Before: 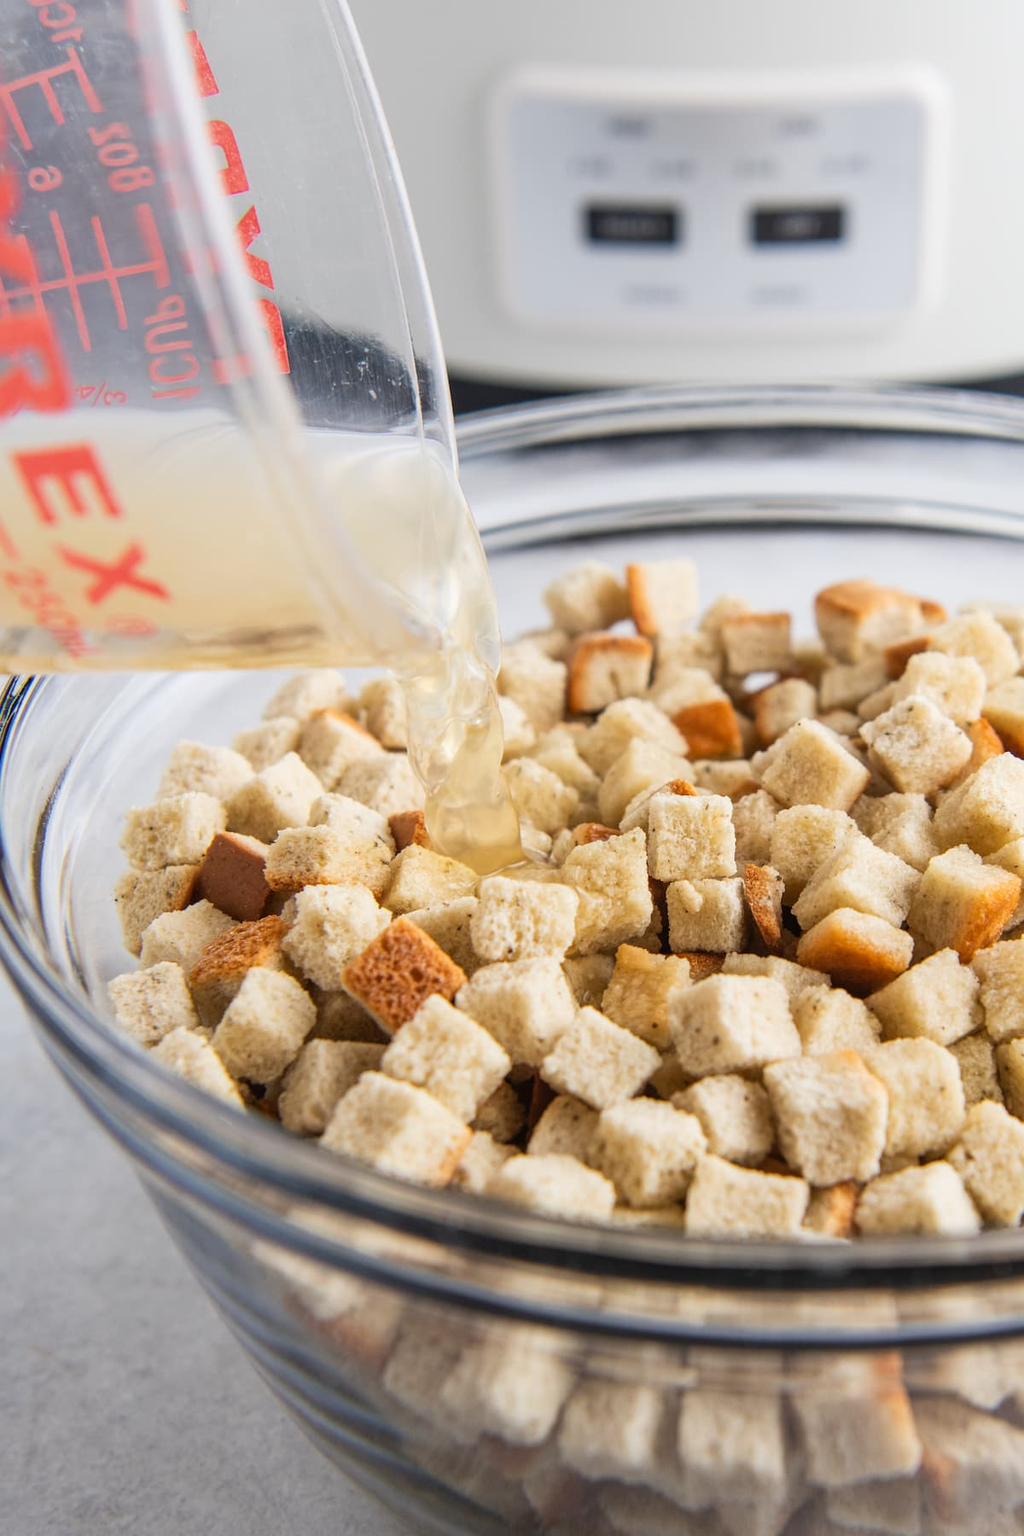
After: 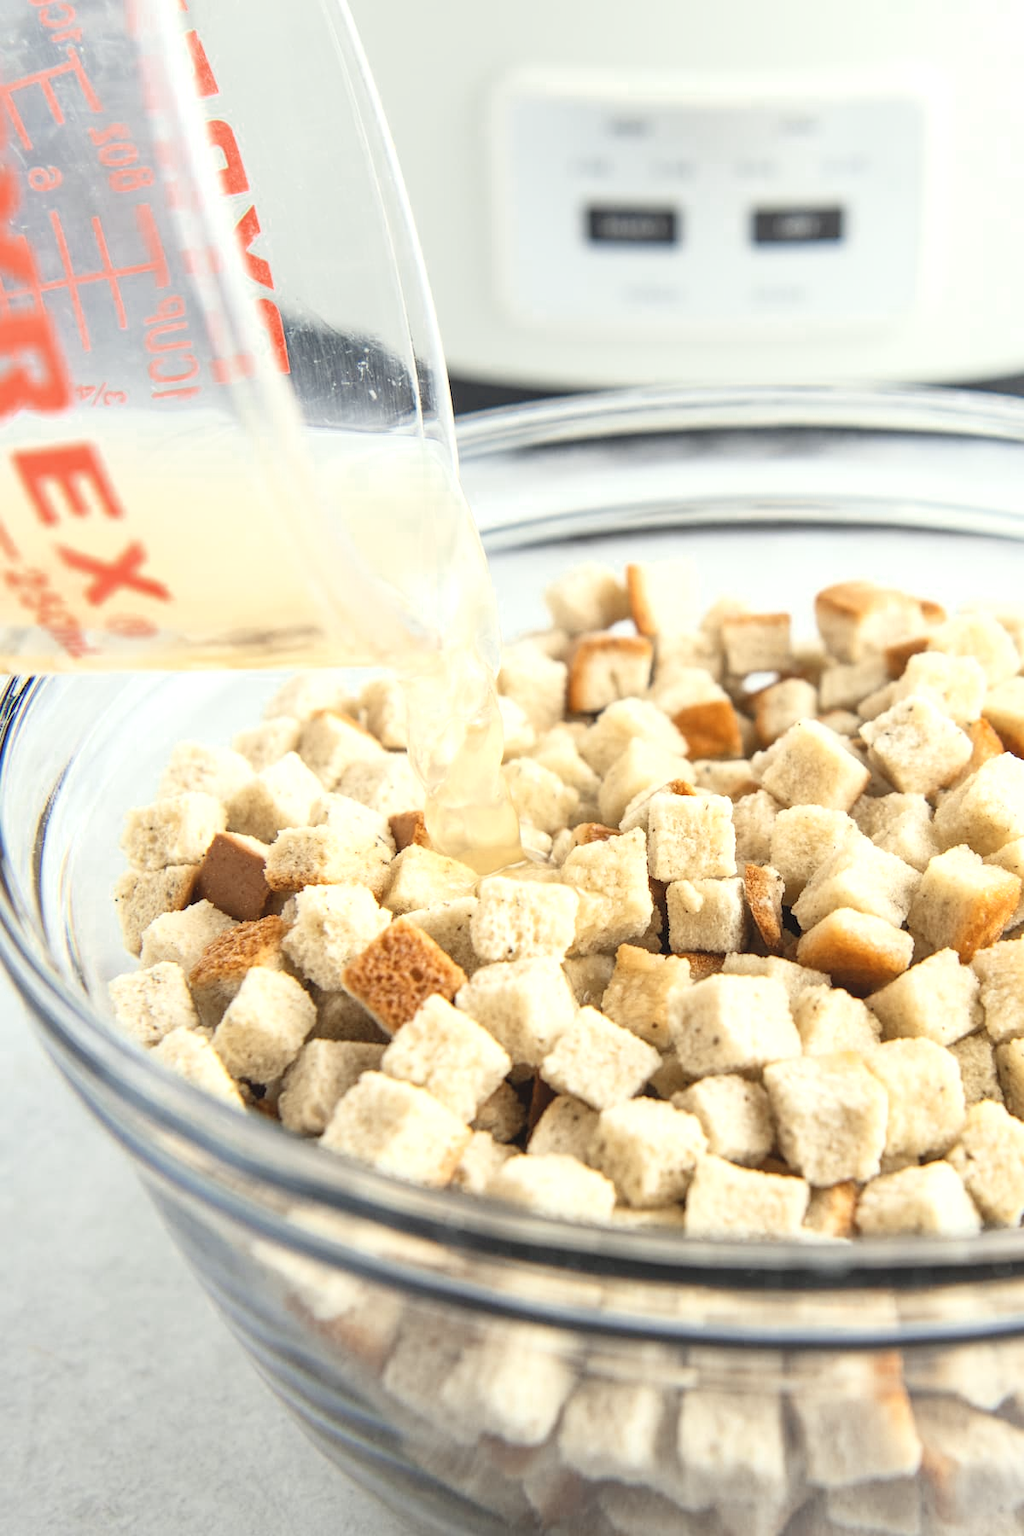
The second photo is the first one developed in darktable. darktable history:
color correction: highlights a* -4.28, highlights b* 6.53
exposure: exposure 0.556 EV, compensate highlight preservation false
color zones: curves: ch0 [(0, 0.5) (0.125, 0.4) (0.25, 0.5) (0.375, 0.4) (0.5, 0.4) (0.625, 0.35) (0.75, 0.35) (0.875, 0.5)]; ch1 [(0, 0.35) (0.125, 0.45) (0.25, 0.35) (0.375, 0.35) (0.5, 0.35) (0.625, 0.35) (0.75, 0.45) (0.875, 0.35)]; ch2 [(0, 0.6) (0.125, 0.5) (0.25, 0.5) (0.375, 0.6) (0.5, 0.6) (0.625, 0.5) (0.75, 0.5) (0.875, 0.5)]
contrast brightness saturation: contrast 0.14, brightness 0.21
